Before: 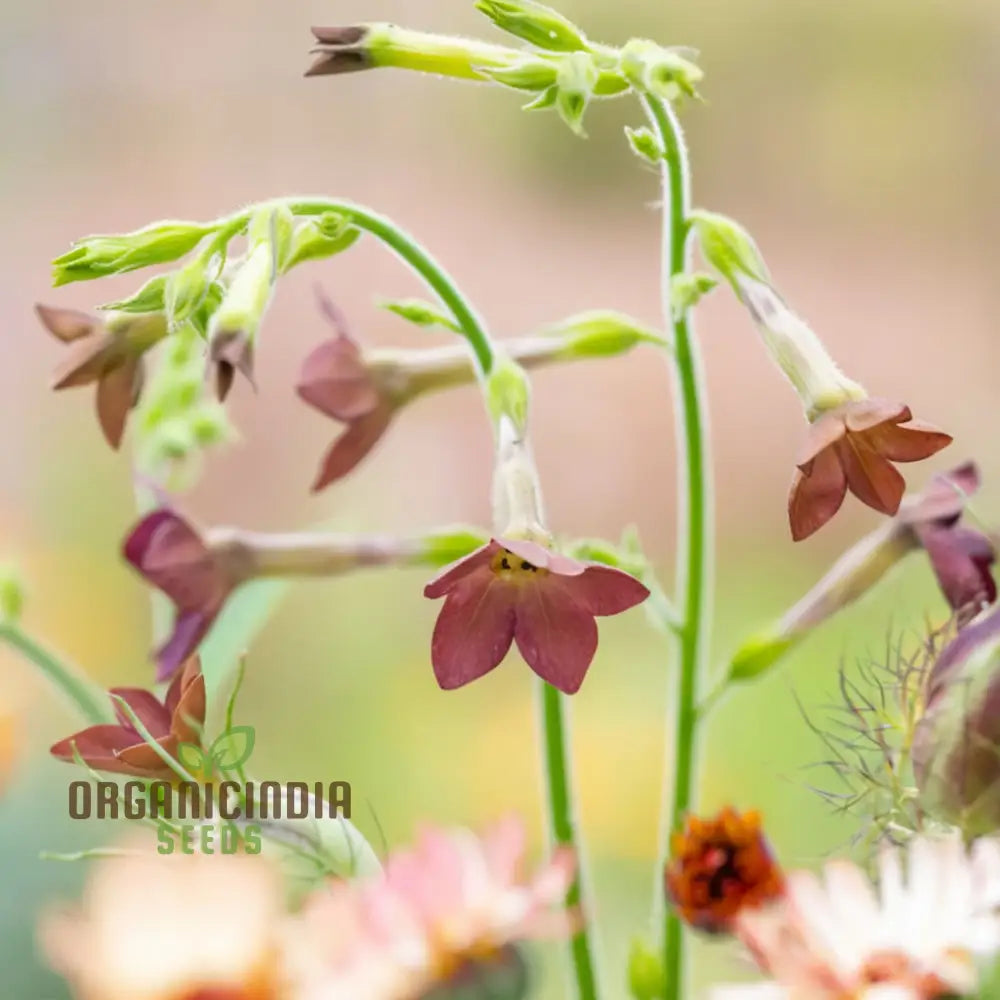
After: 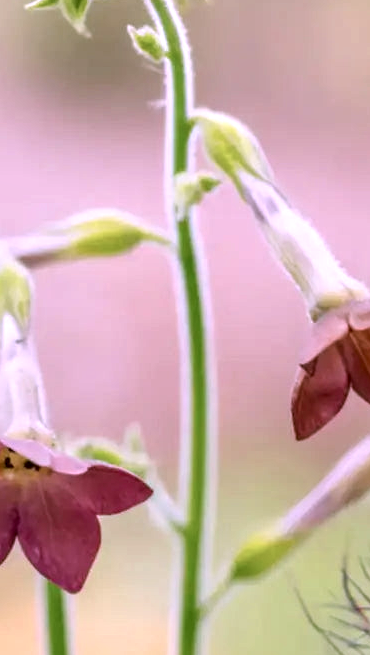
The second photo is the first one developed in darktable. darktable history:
color correction: highlights a* 15.23, highlights b* -24.57
local contrast: detail 150%
crop and rotate: left 49.731%, top 10.132%, right 13.268%, bottom 24.312%
